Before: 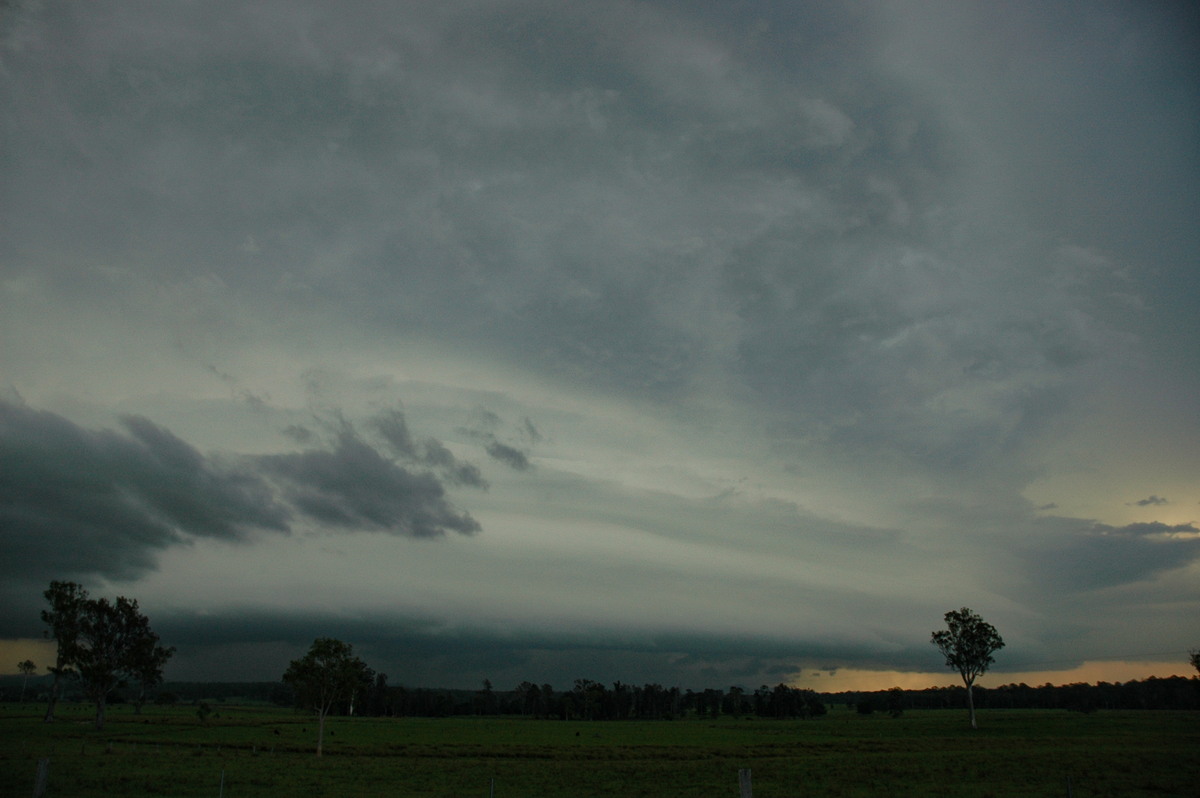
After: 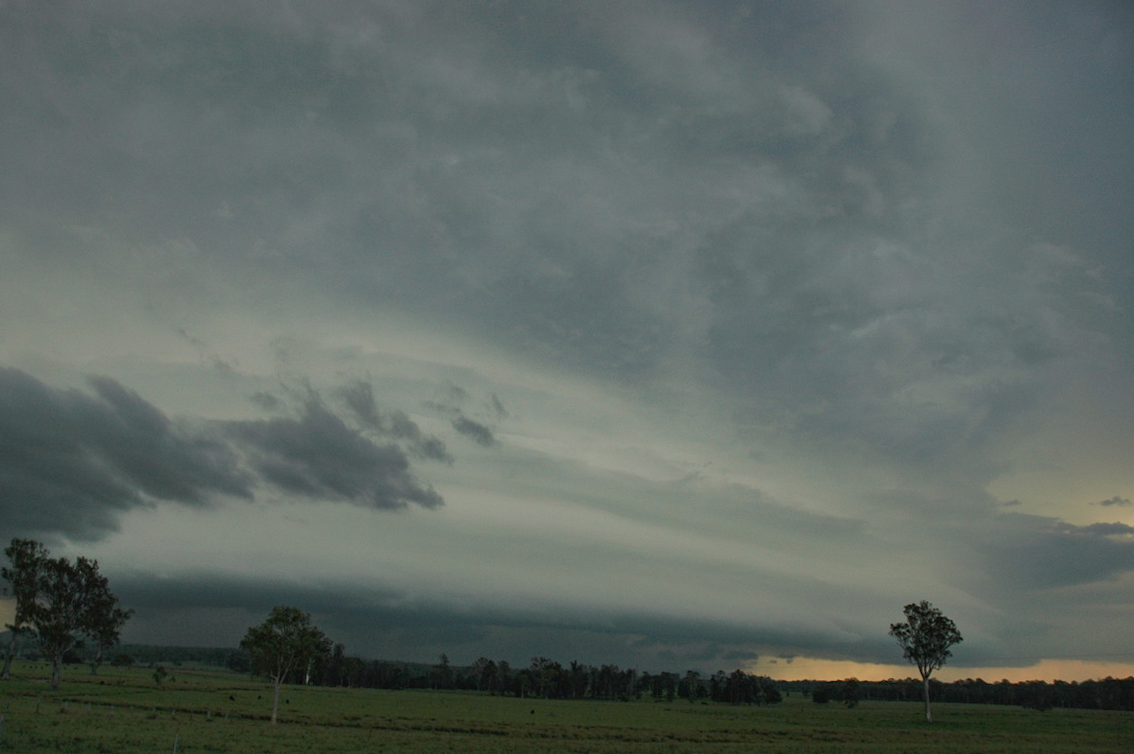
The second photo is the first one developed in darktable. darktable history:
shadows and highlights: low approximation 0.01, soften with gaussian
tone curve: curves: ch0 [(0, 0) (0.003, 0.023) (0.011, 0.033) (0.025, 0.057) (0.044, 0.099) (0.069, 0.132) (0.1, 0.155) (0.136, 0.179) (0.177, 0.213) (0.224, 0.255) (0.277, 0.299) (0.335, 0.347) (0.399, 0.407) (0.468, 0.473) (0.543, 0.546) (0.623, 0.619) (0.709, 0.698) (0.801, 0.775) (0.898, 0.871) (1, 1)], preserve colors none
crop and rotate: angle -2.24°
